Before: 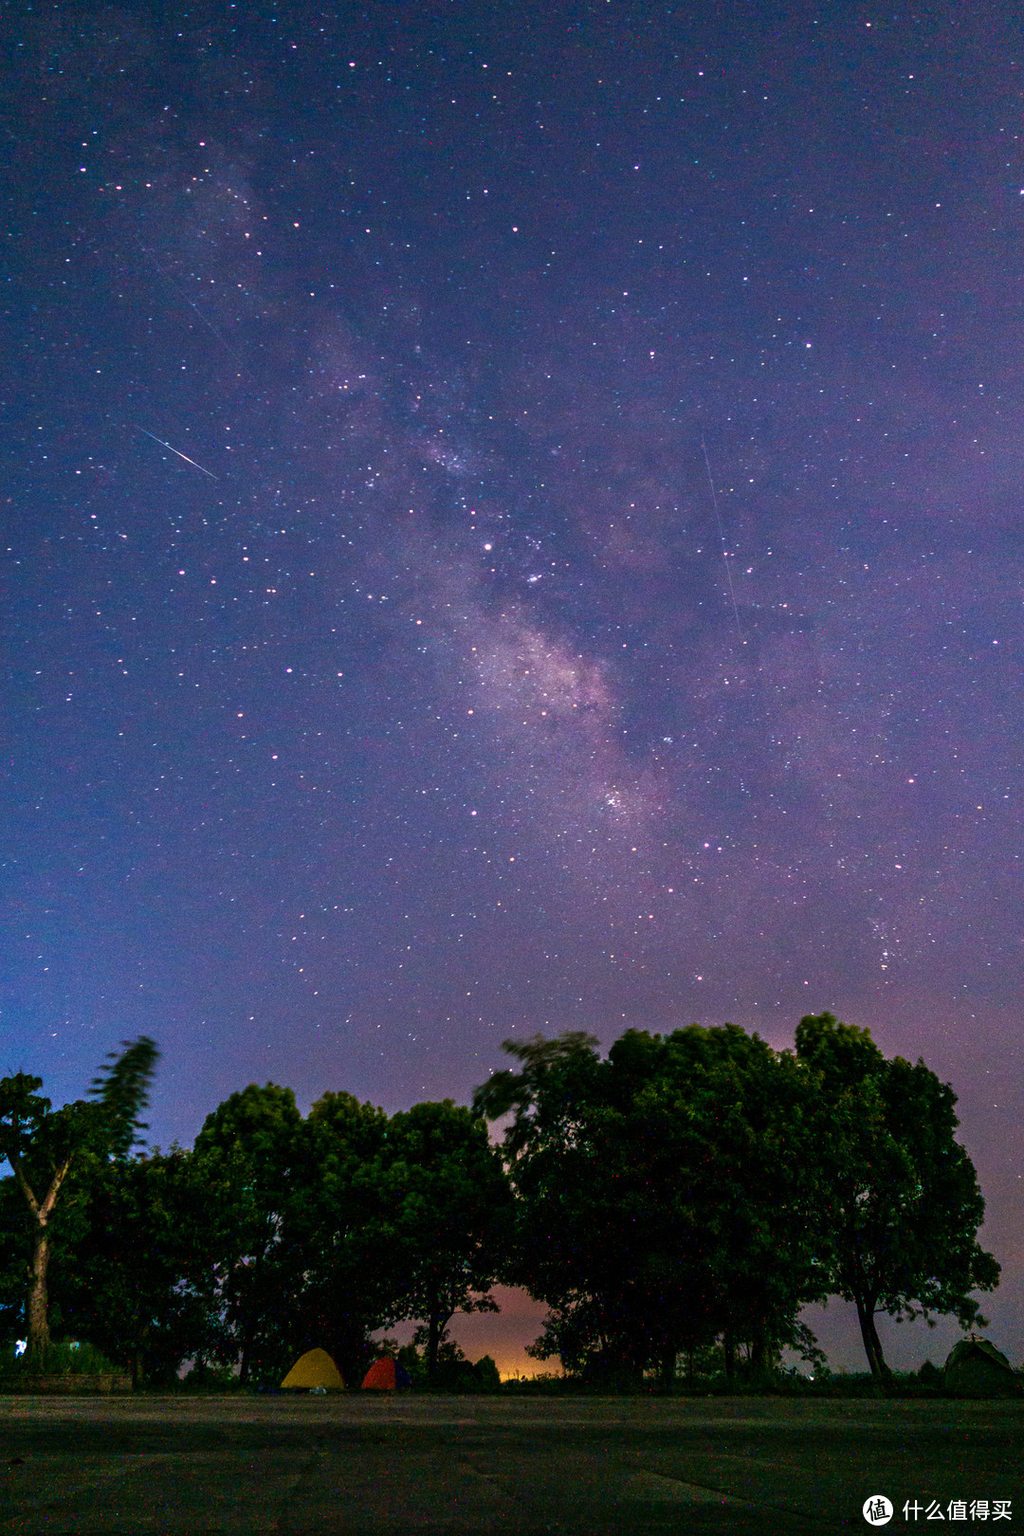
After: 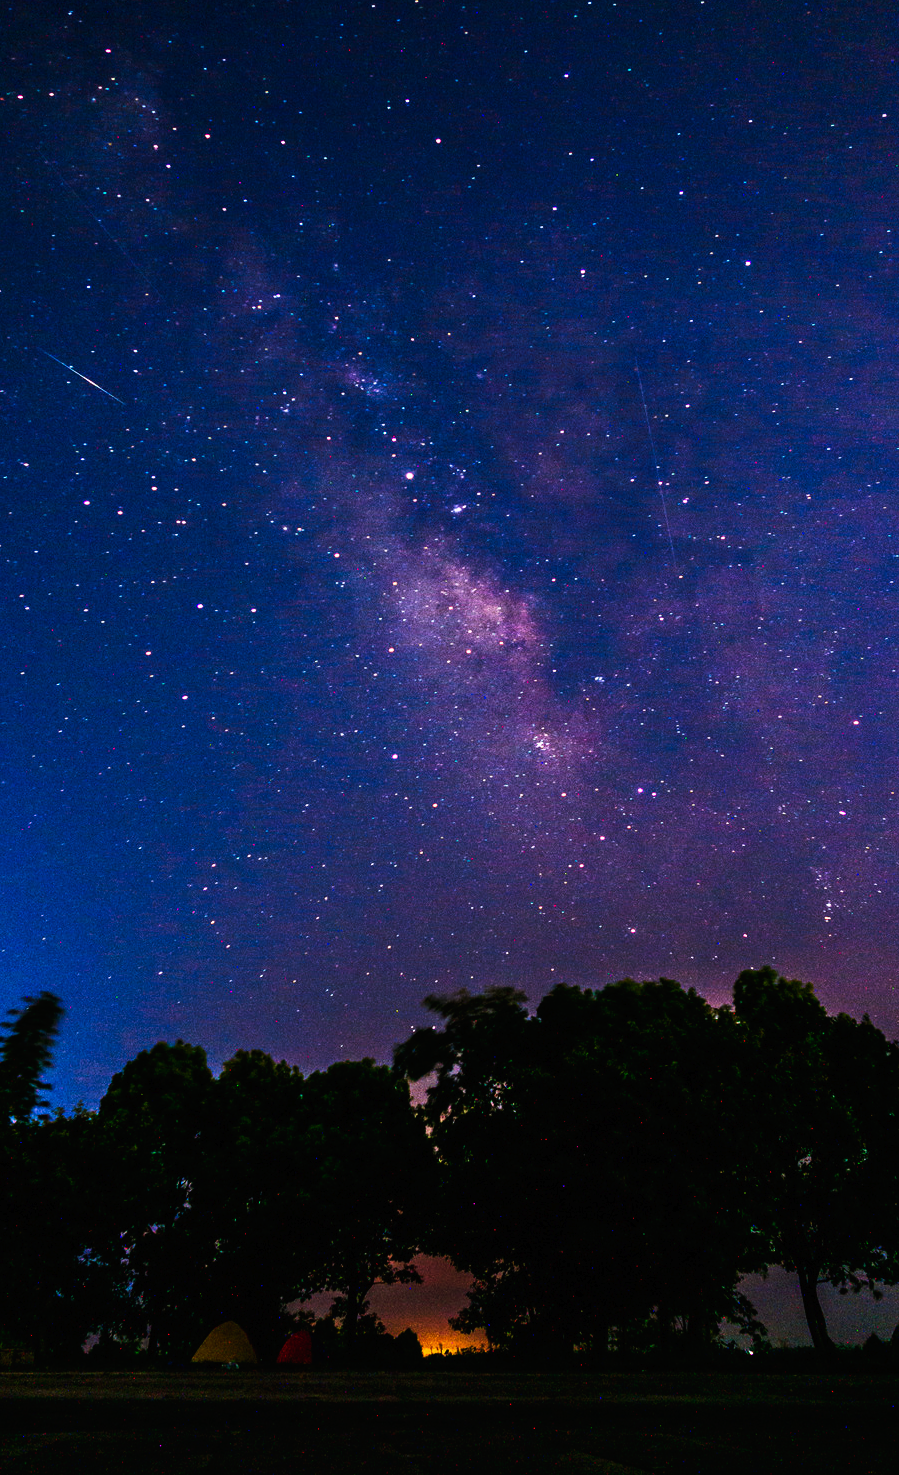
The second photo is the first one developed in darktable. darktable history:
color calibration: gray › normalize channels true, illuminant same as pipeline (D50), adaptation XYZ, x 0.345, y 0.357, temperature 5022.77 K, gamut compression 0.008
tone curve: curves: ch0 [(0, 0) (0.003, 0.007) (0.011, 0.009) (0.025, 0.01) (0.044, 0.012) (0.069, 0.013) (0.1, 0.014) (0.136, 0.021) (0.177, 0.038) (0.224, 0.06) (0.277, 0.099) (0.335, 0.16) (0.399, 0.227) (0.468, 0.329) (0.543, 0.45) (0.623, 0.594) (0.709, 0.756) (0.801, 0.868) (0.898, 0.971) (1, 1)], preserve colors none
crop: left 9.773%, top 6.293%, right 6.918%, bottom 2.606%
